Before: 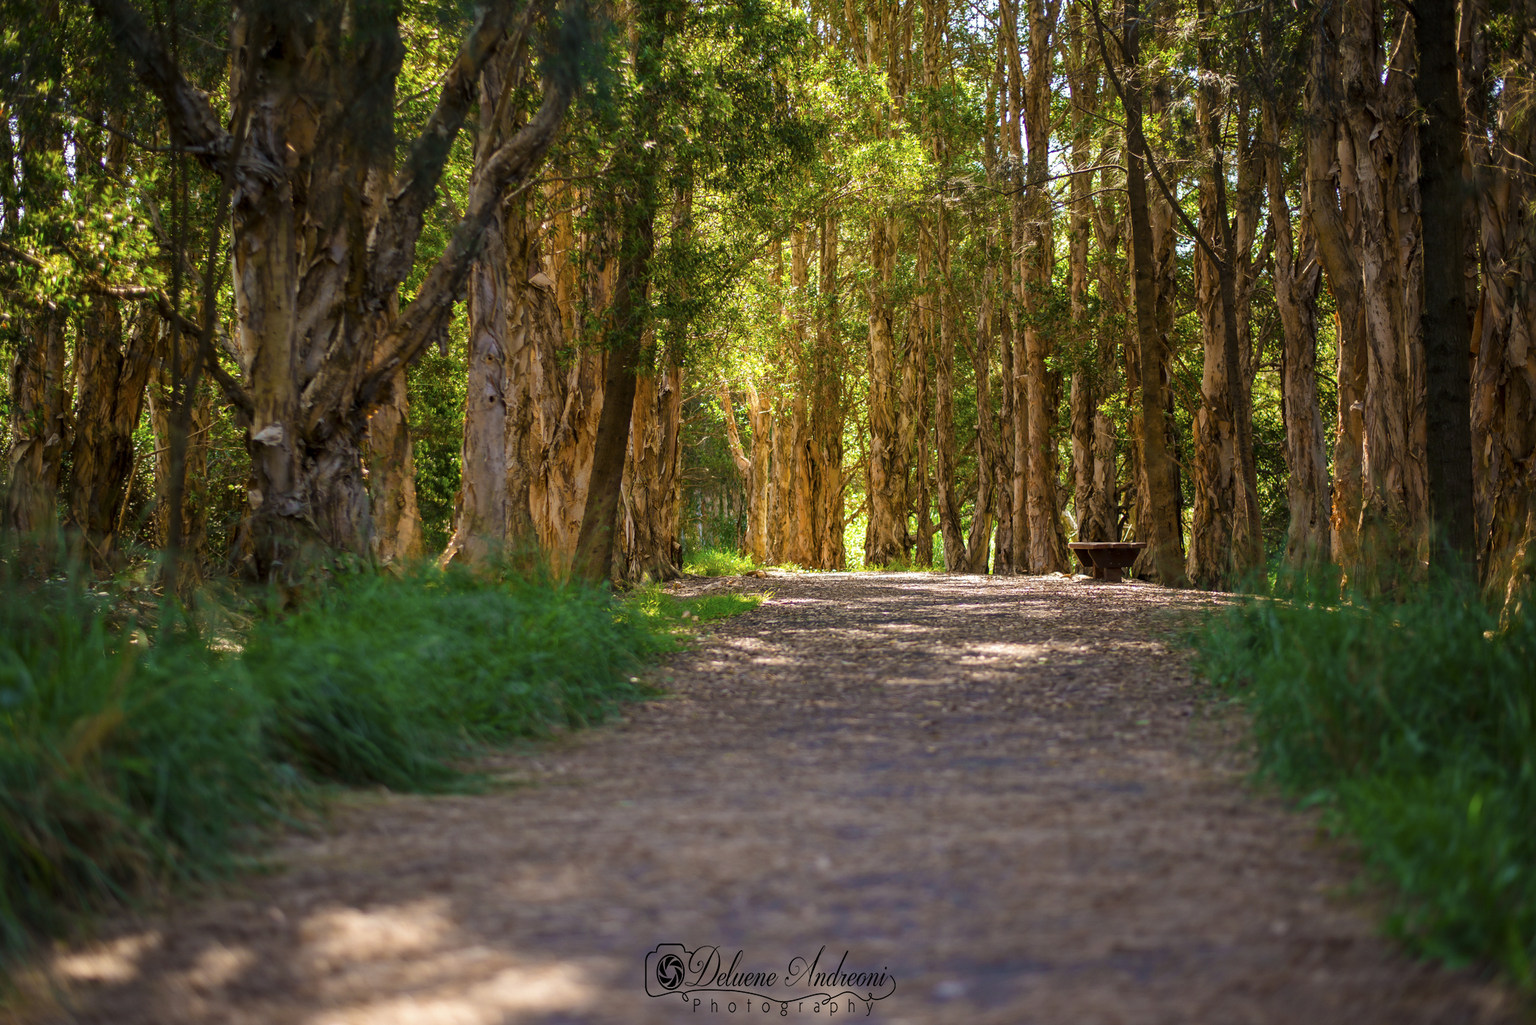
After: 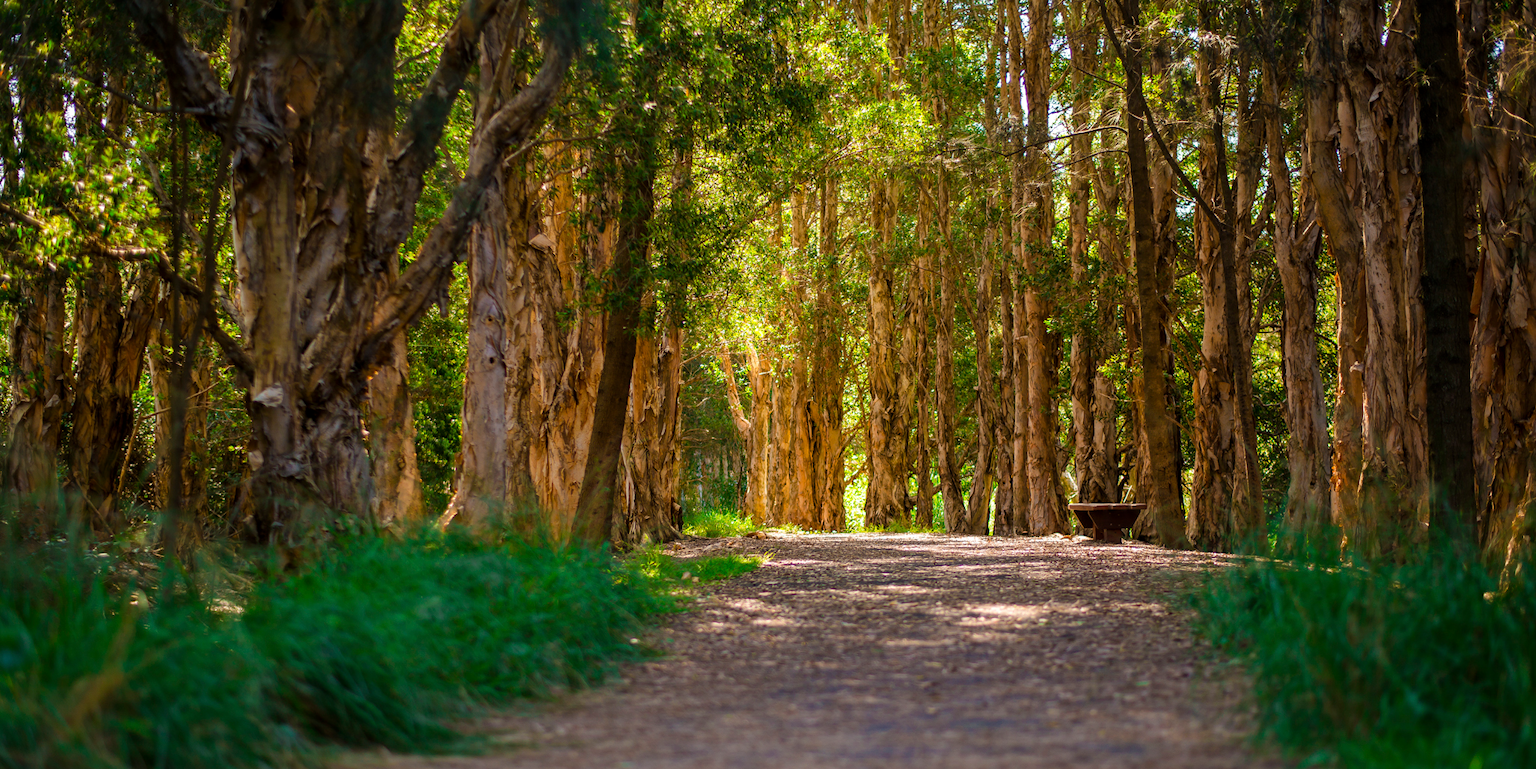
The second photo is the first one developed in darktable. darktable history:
crop: top 3.831%, bottom 21.038%
